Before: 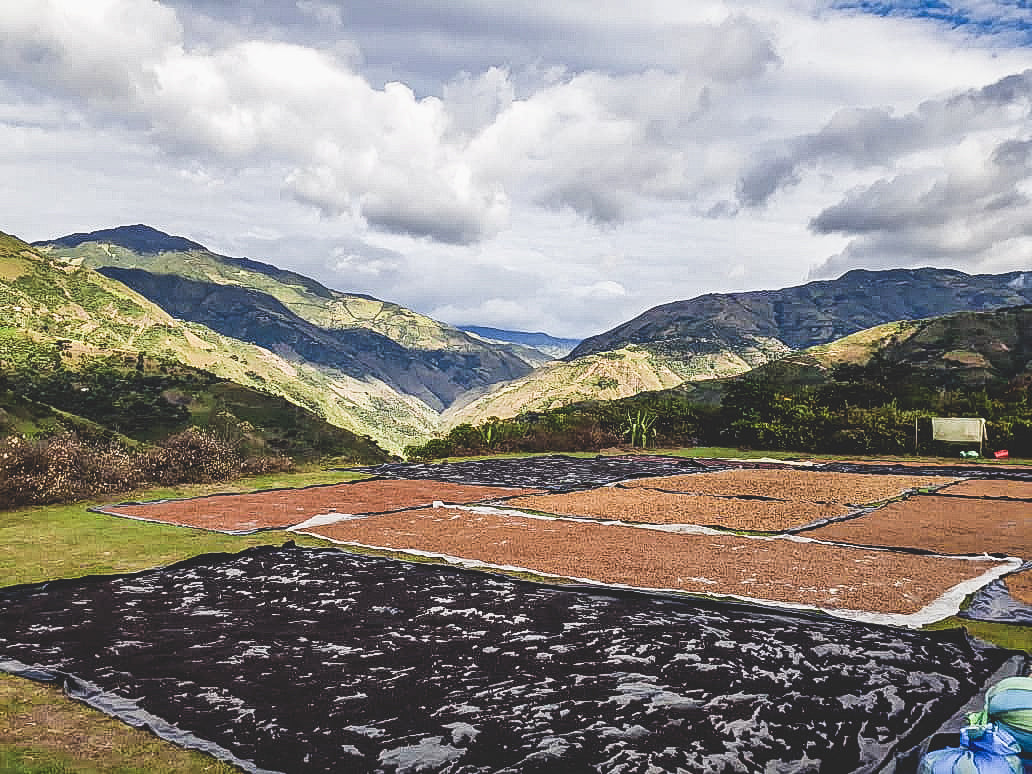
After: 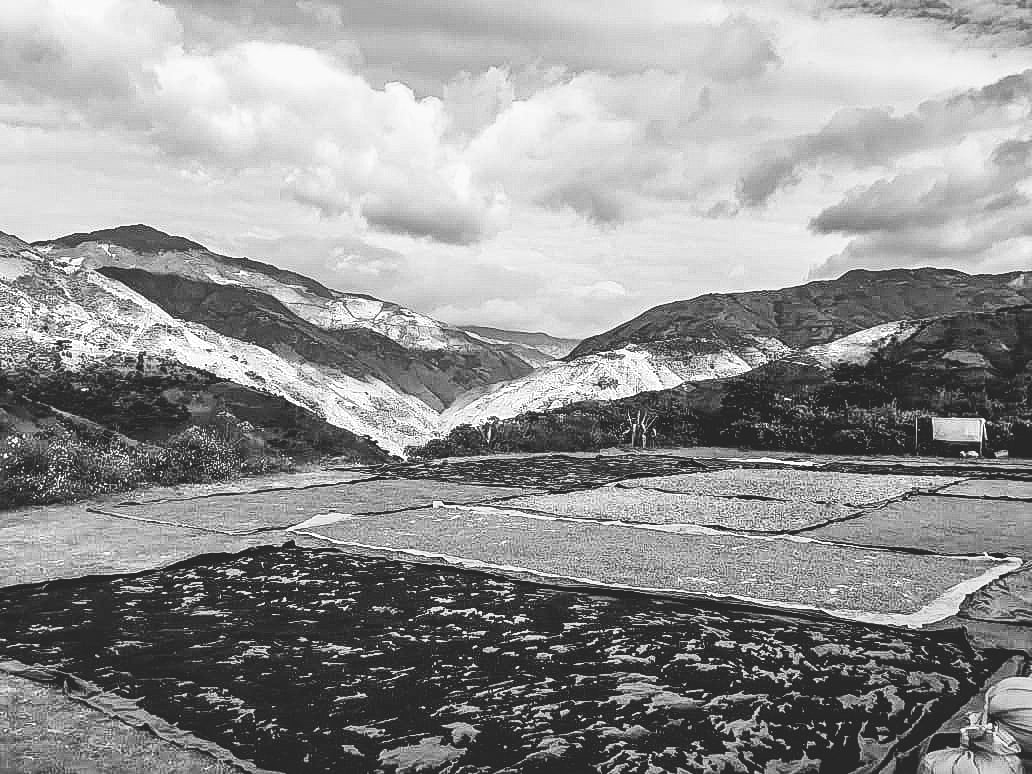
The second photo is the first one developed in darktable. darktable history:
color zones: curves: ch0 [(0.018, 0.548) (0.224, 0.64) (0.425, 0.447) (0.675, 0.575) (0.732, 0.579)]; ch1 [(0.066, 0.487) (0.25, 0.5) (0.404, 0.43) (0.75, 0.421) (0.956, 0.421)]; ch2 [(0.044, 0.561) (0.215, 0.465) (0.399, 0.544) (0.465, 0.548) (0.614, 0.447) (0.724, 0.43) (0.882, 0.623) (0.956, 0.632)]
monochrome: size 3.1
